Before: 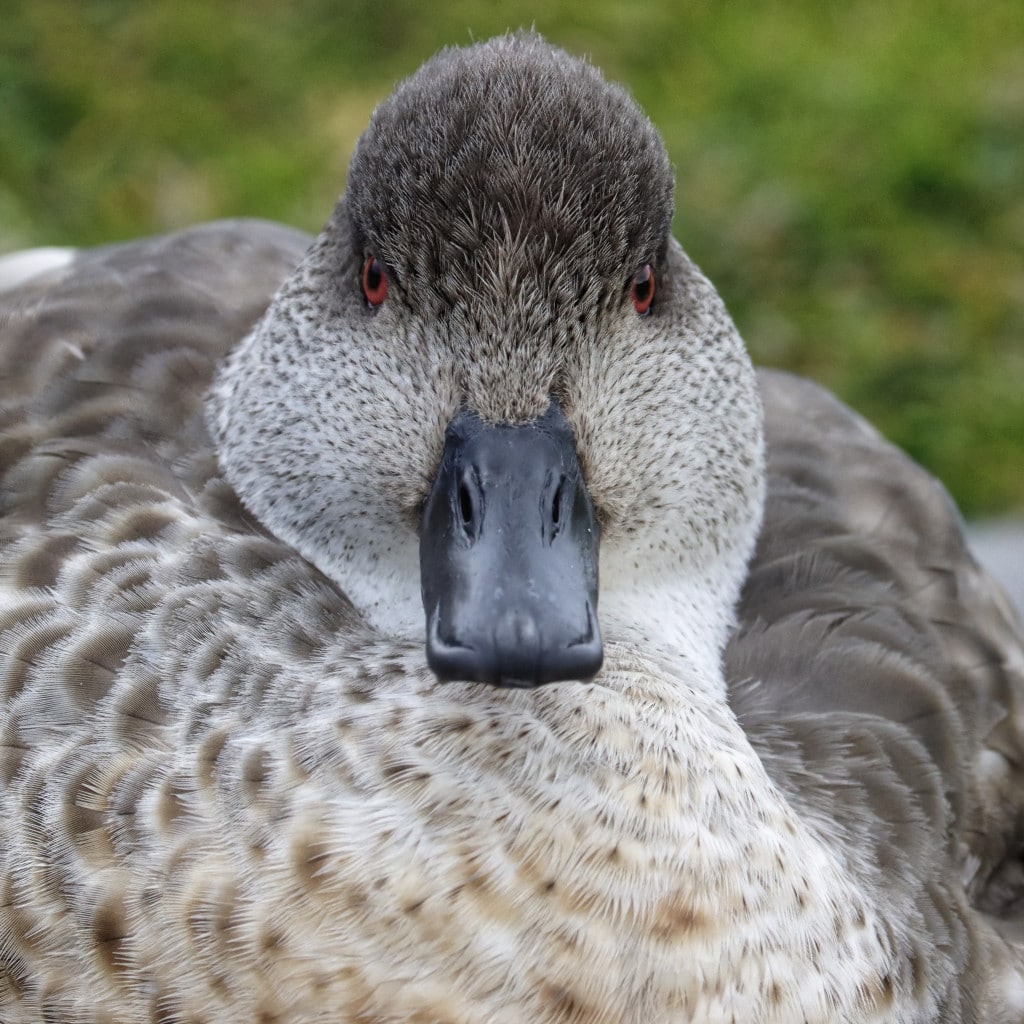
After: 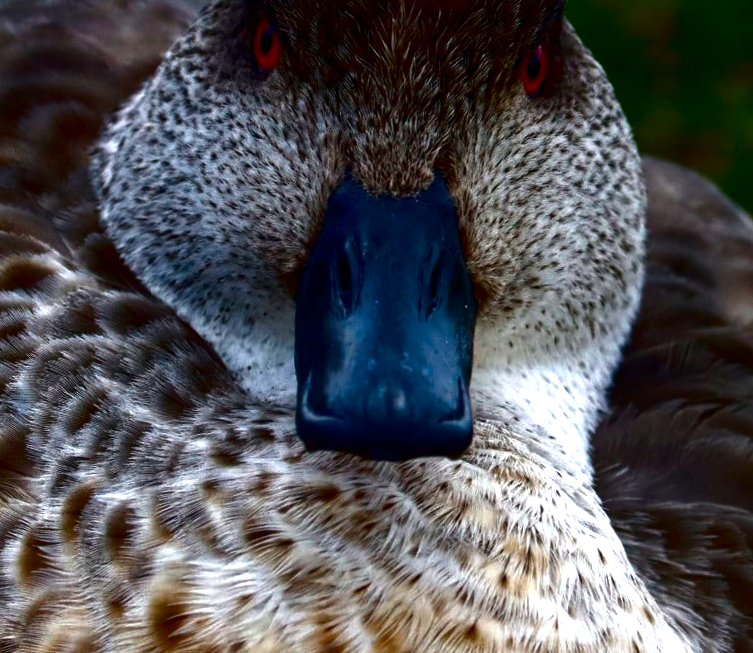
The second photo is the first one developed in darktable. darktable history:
contrast brightness saturation: brightness -1, saturation 1
tone equalizer: -8 EV -0.417 EV, -7 EV -0.389 EV, -6 EV -0.333 EV, -5 EV -0.222 EV, -3 EV 0.222 EV, -2 EV 0.333 EV, -1 EV 0.389 EV, +0 EV 0.417 EV, edges refinement/feathering 500, mask exposure compensation -1.57 EV, preserve details no
crop and rotate: angle -3.37°, left 9.79%, top 20.73%, right 12.42%, bottom 11.82%
